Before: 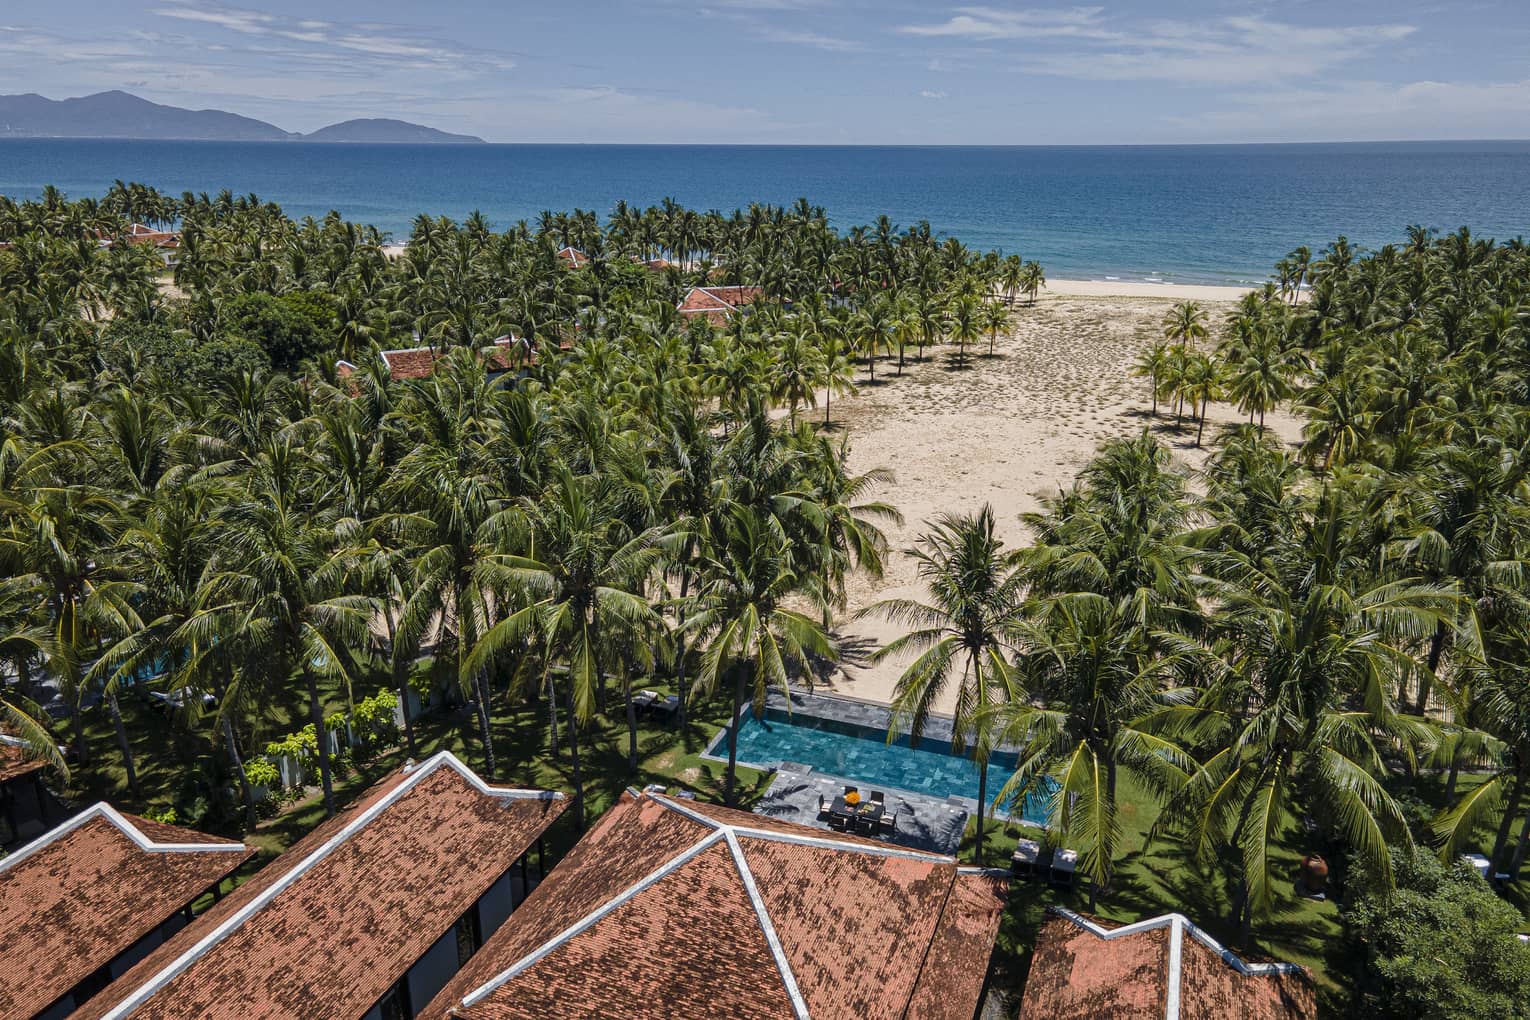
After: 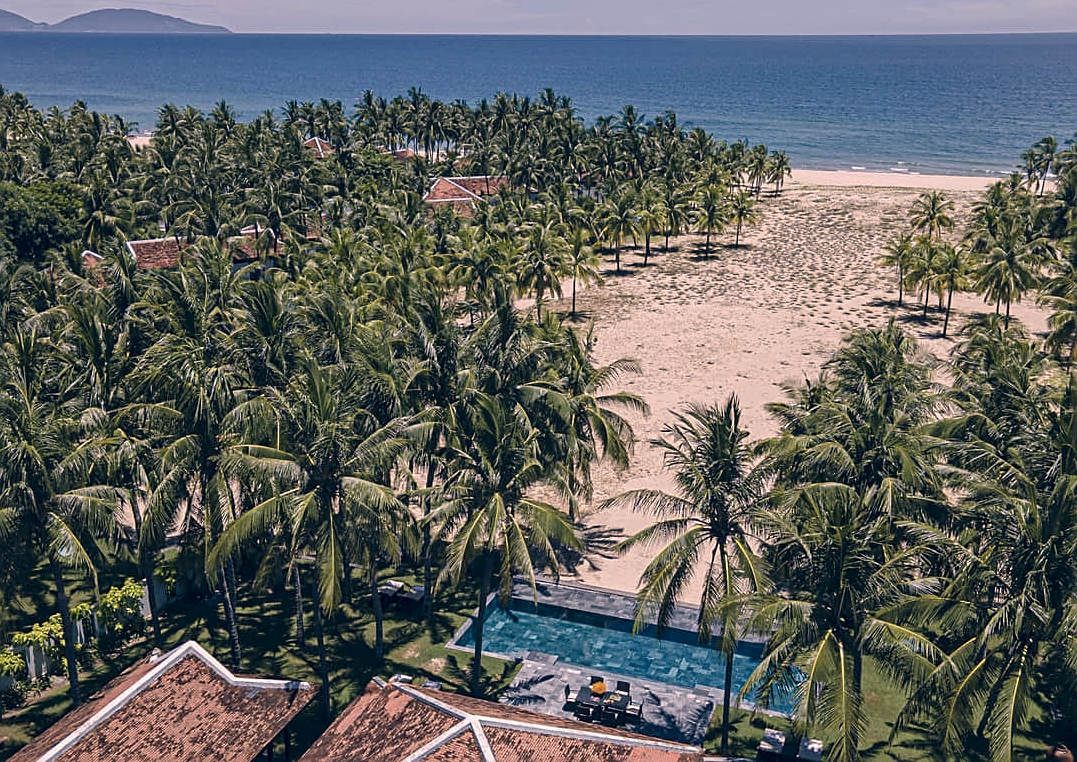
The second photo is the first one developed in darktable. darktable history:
crop and rotate: left 16.662%, top 10.852%, right 12.942%, bottom 14.399%
sharpen: on, module defaults
color correction: highlights a* 14.04, highlights b* 5.86, shadows a* -6.11, shadows b* -15.14, saturation 0.832
